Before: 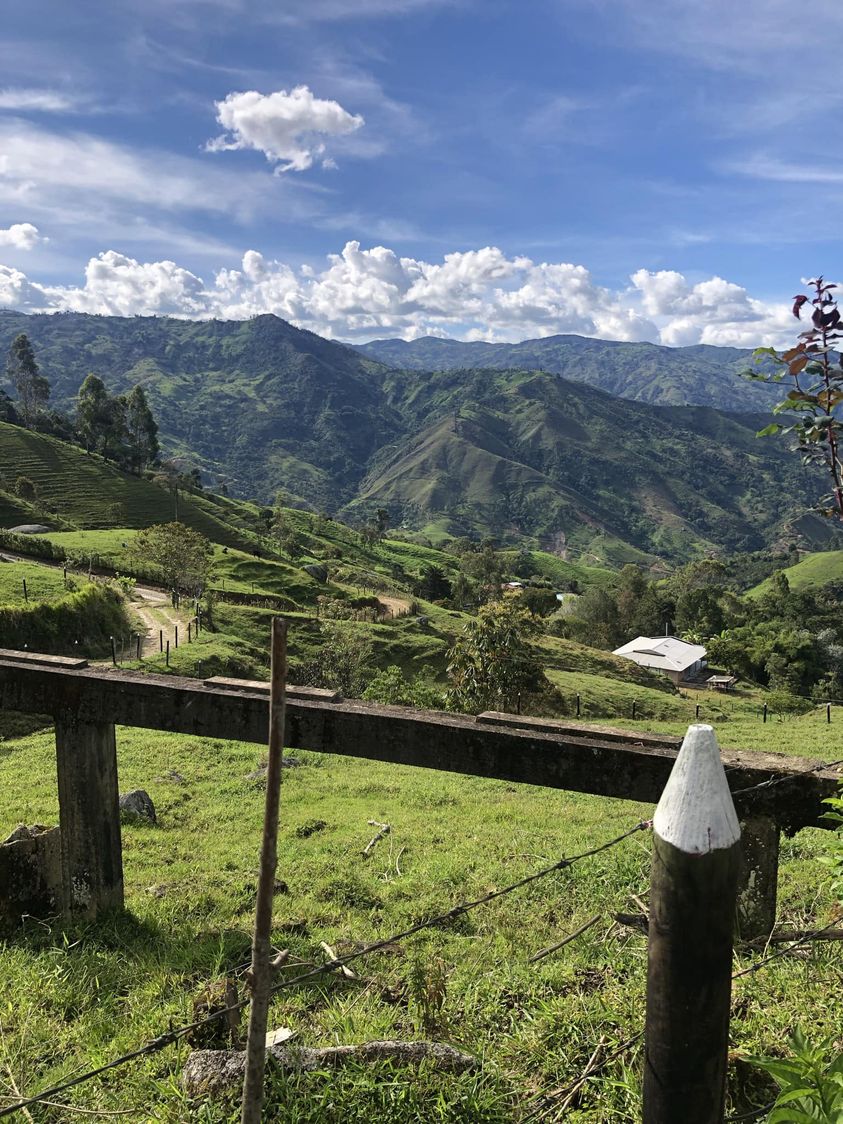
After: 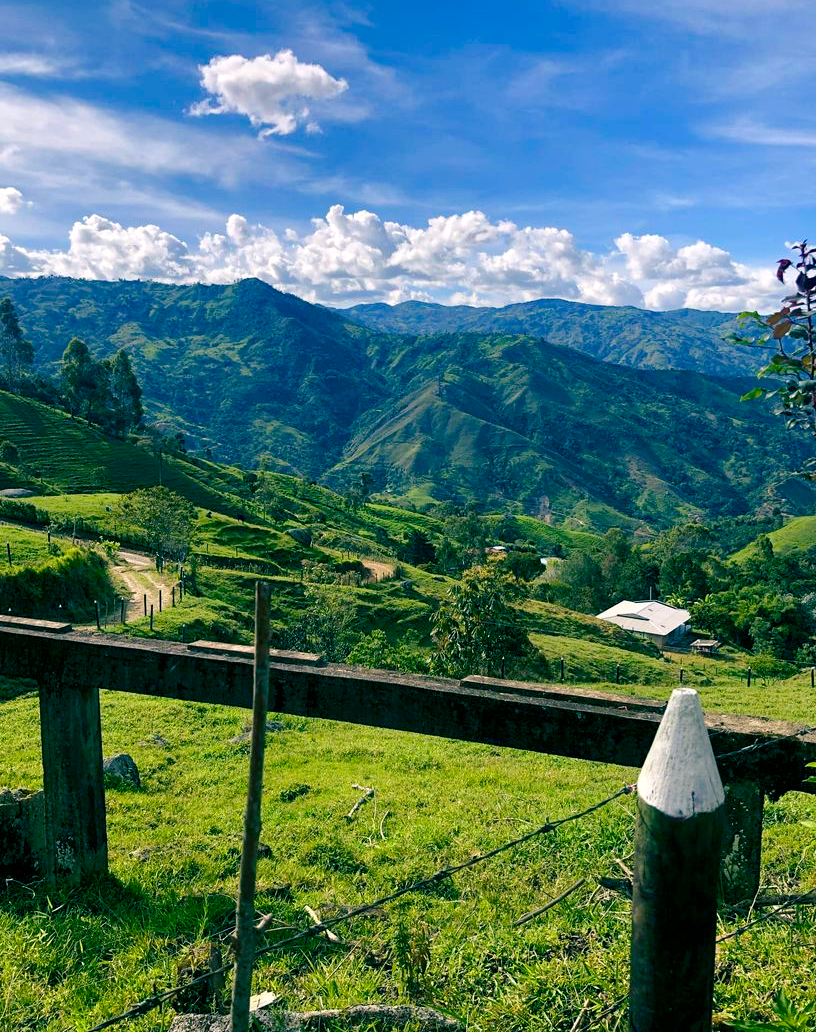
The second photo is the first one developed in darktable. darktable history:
crop: left 1.964%, top 3.251%, right 1.122%, bottom 4.933%
color balance rgb: shadows lift › luminance -28.76%, shadows lift › chroma 10%, shadows lift › hue 230°, power › chroma 0.5%, power › hue 215°, highlights gain › luminance 7.14%, highlights gain › chroma 1%, highlights gain › hue 50°, global offset › luminance -0.29%, global offset › hue 260°, perceptual saturation grading › global saturation 20%, perceptual saturation grading › highlights -13.92%, perceptual saturation grading › shadows 50%
